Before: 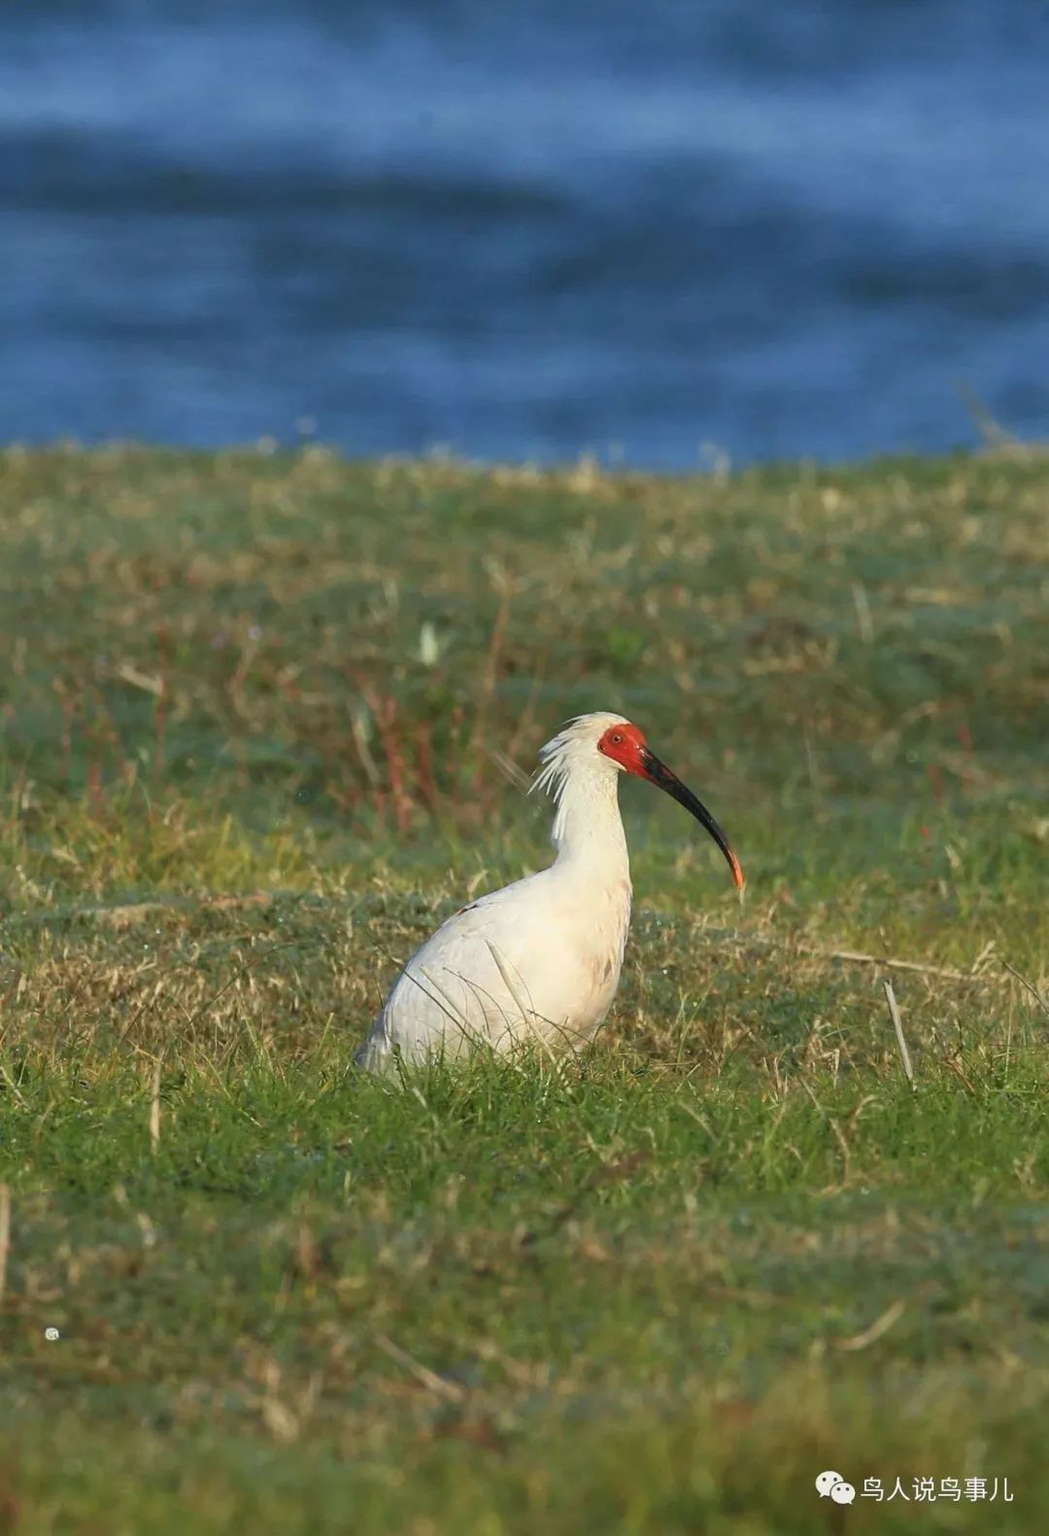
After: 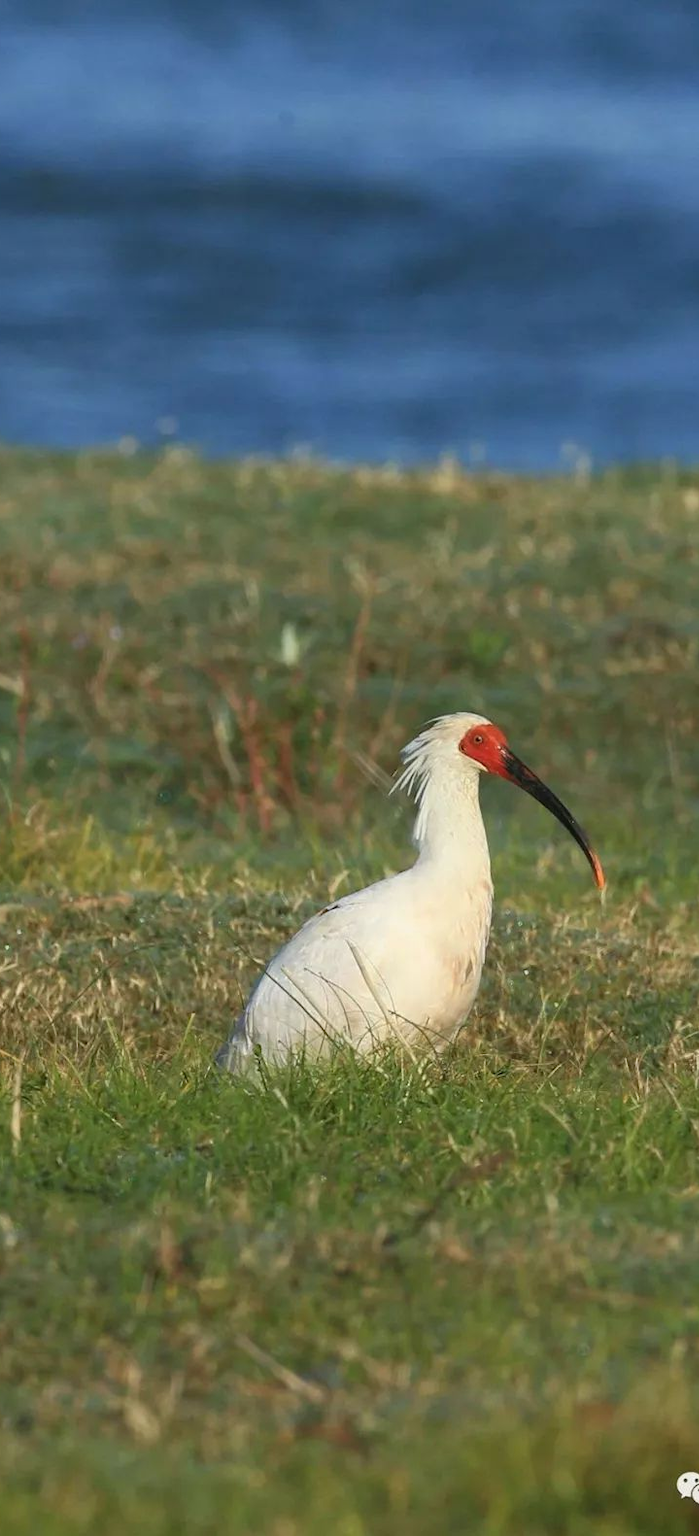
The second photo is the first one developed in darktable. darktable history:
crop and rotate: left 13.402%, right 19.903%
